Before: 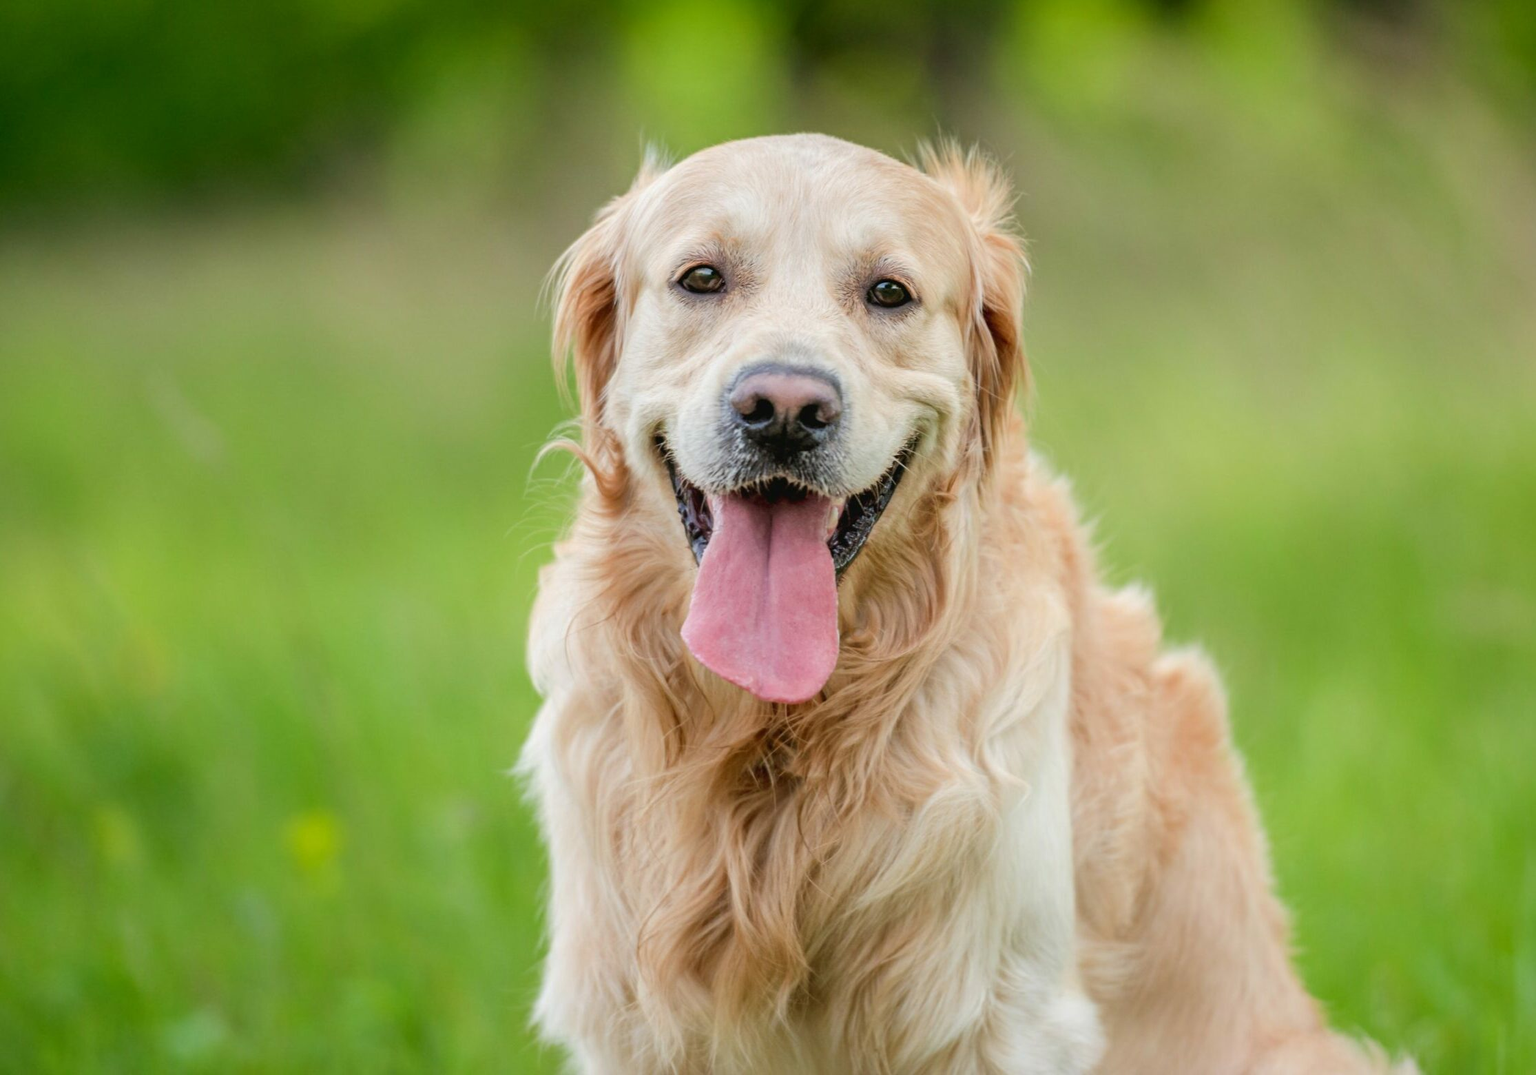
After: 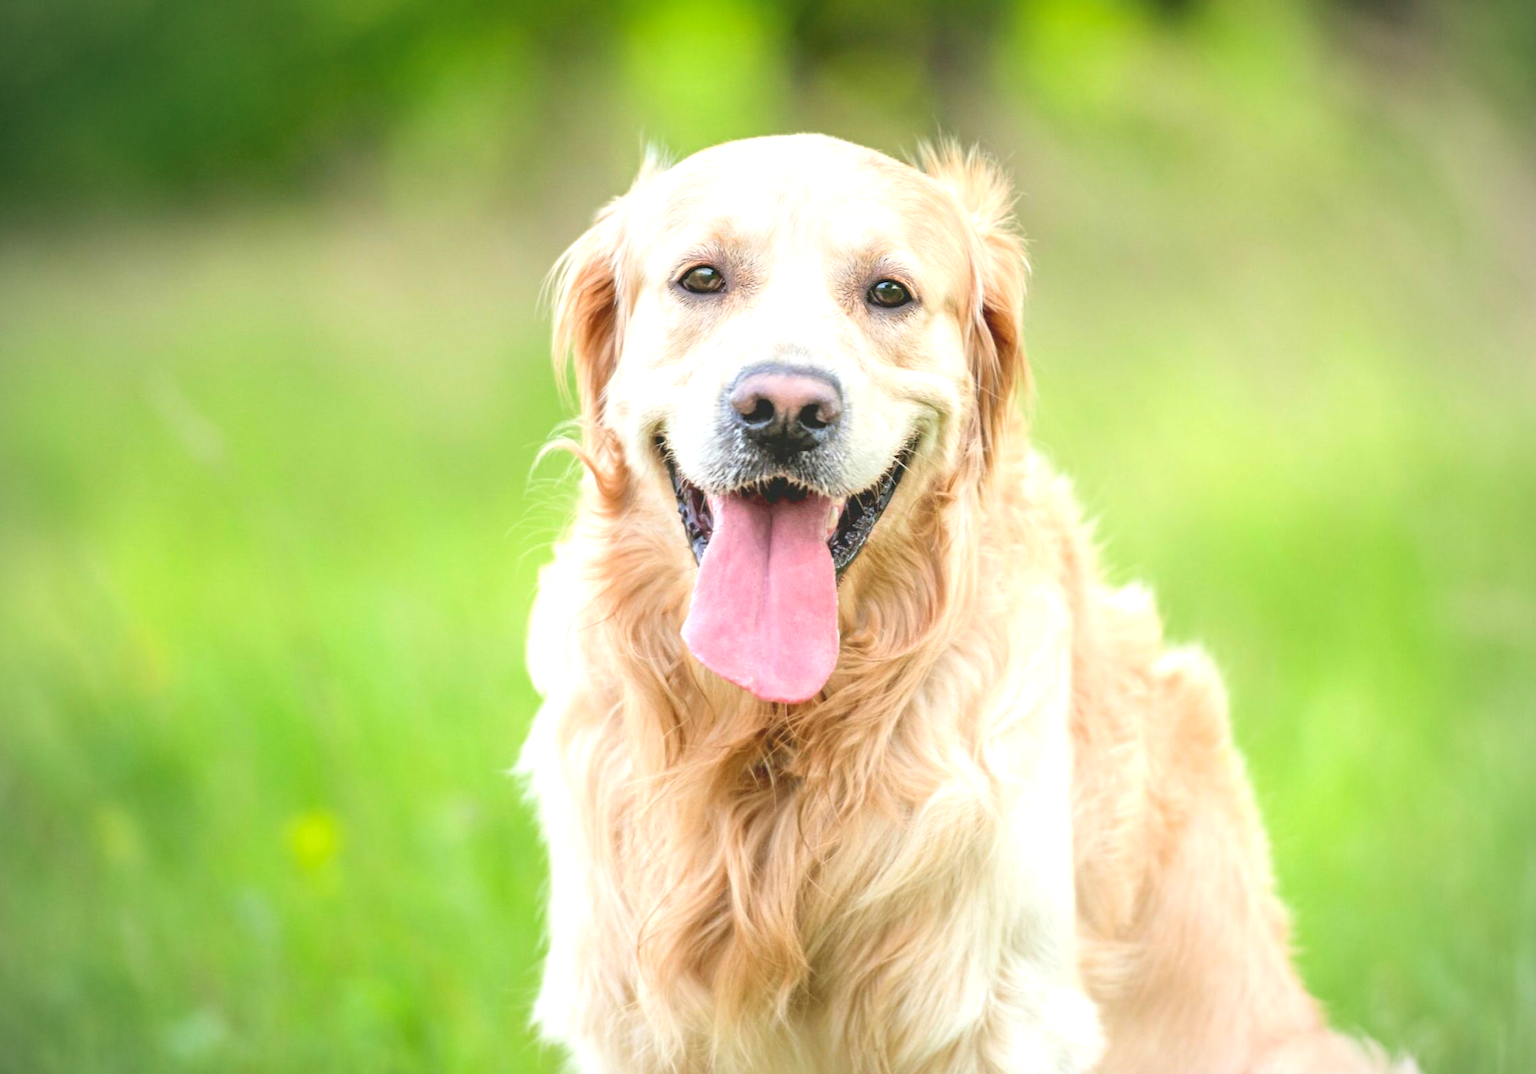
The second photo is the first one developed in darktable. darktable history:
local contrast: highlights 70%, shadows 68%, detail 84%, midtone range 0.32
exposure: black level correction 0, exposure 0.952 EV, compensate exposure bias true, compensate highlight preservation false
vignetting: brightness -0.277, unbound false
